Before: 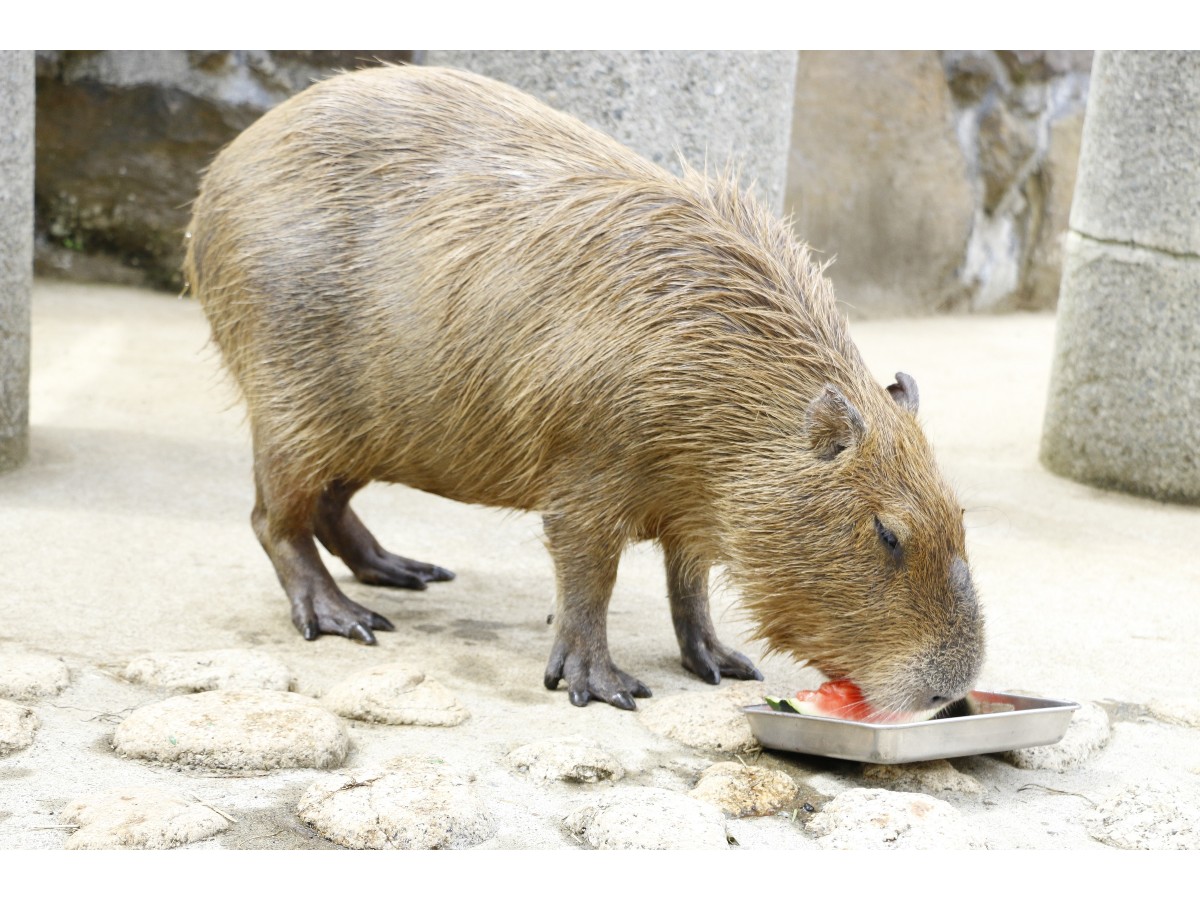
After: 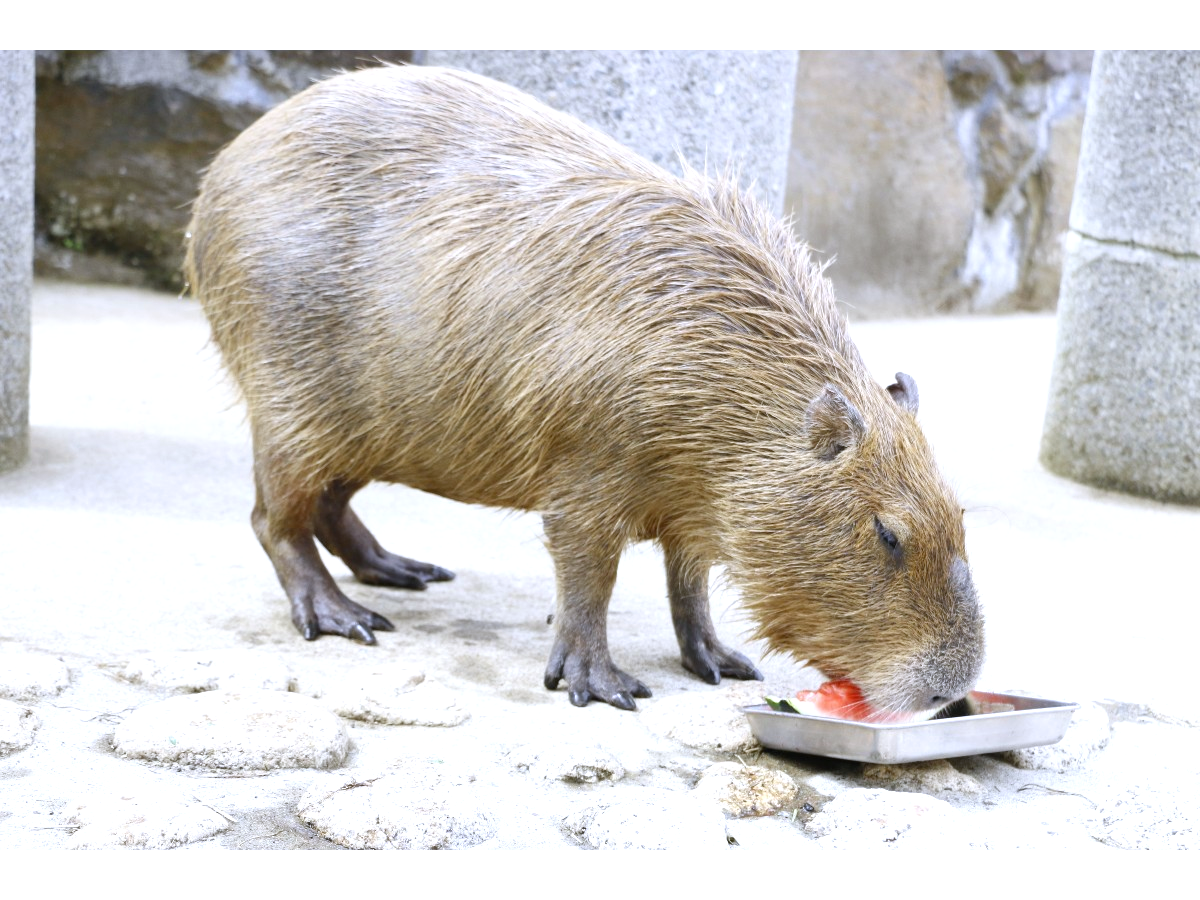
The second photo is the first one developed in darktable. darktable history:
white balance: red 0.967, blue 1.119, emerald 0.756
exposure: exposure 0.3 EV, compensate highlight preservation false
